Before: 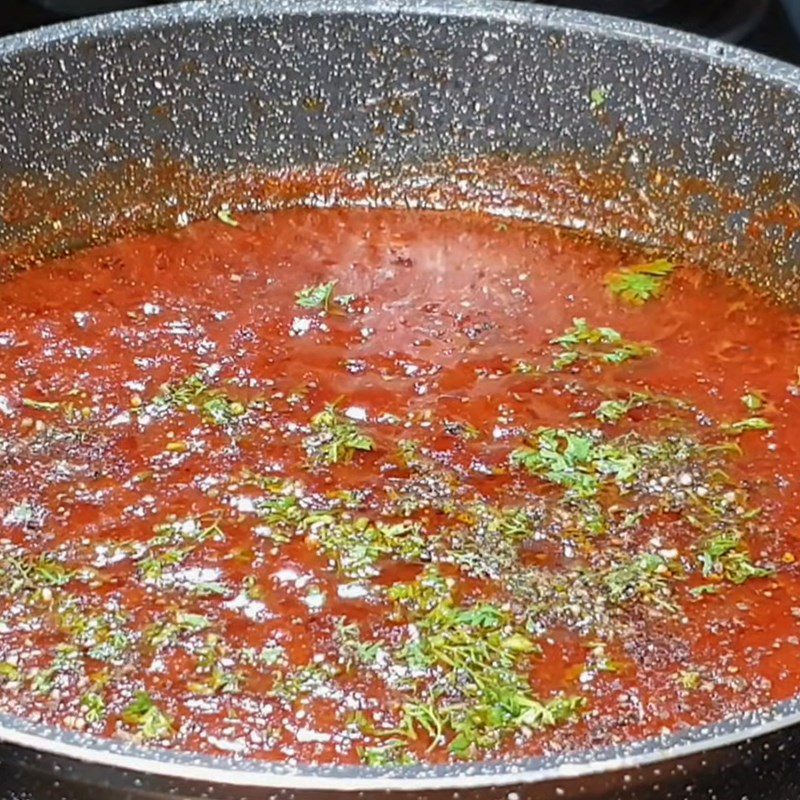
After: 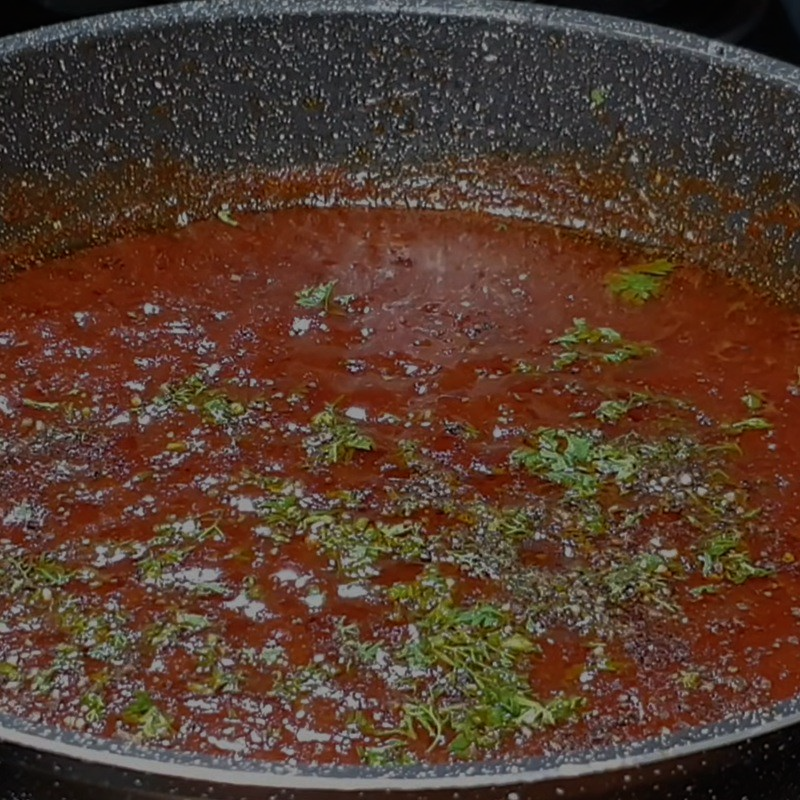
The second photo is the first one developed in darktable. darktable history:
tone equalizer: -8 EV -1.97 EV, -7 EV -1.97 EV, -6 EV -2 EV, -5 EV -1.99 EV, -4 EV -1.98 EV, -3 EV -1.97 EV, -2 EV -1.97 EV, -1 EV -1.62 EV, +0 EV -1.98 EV, edges refinement/feathering 500, mask exposure compensation -1.57 EV, preserve details no
